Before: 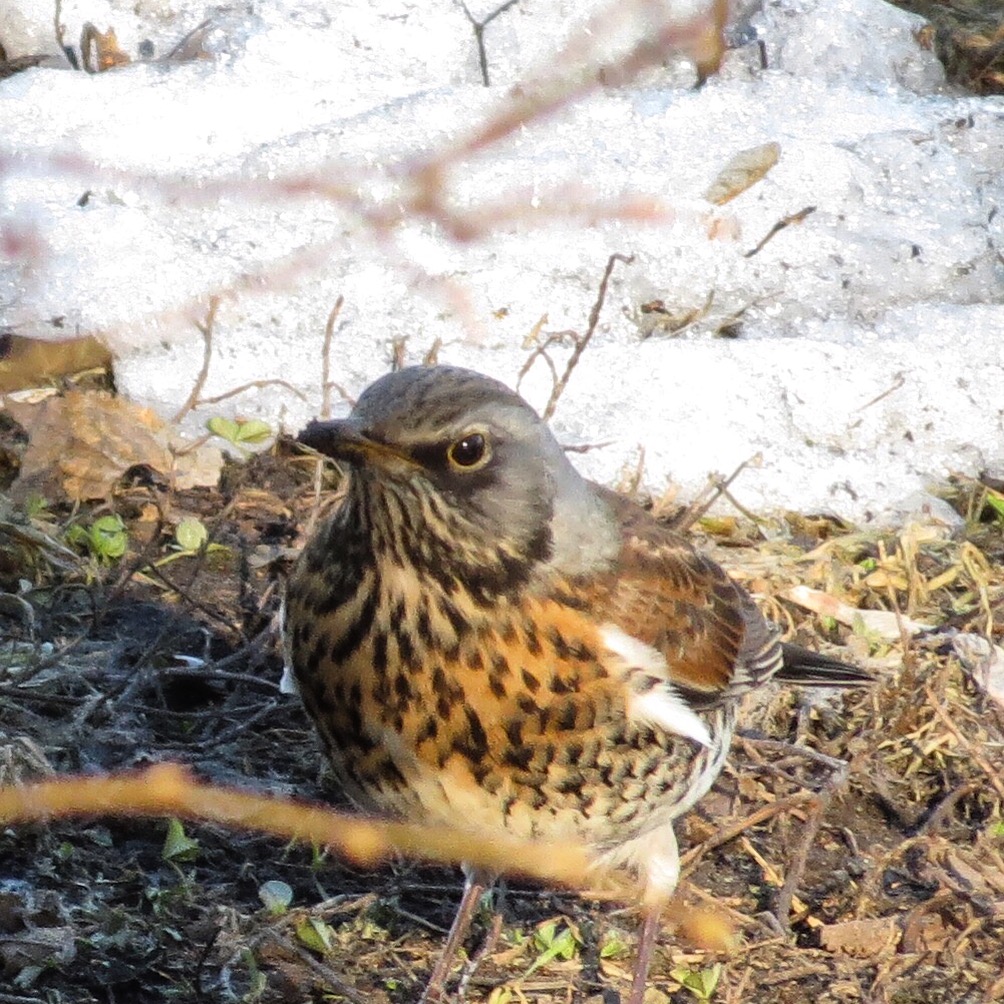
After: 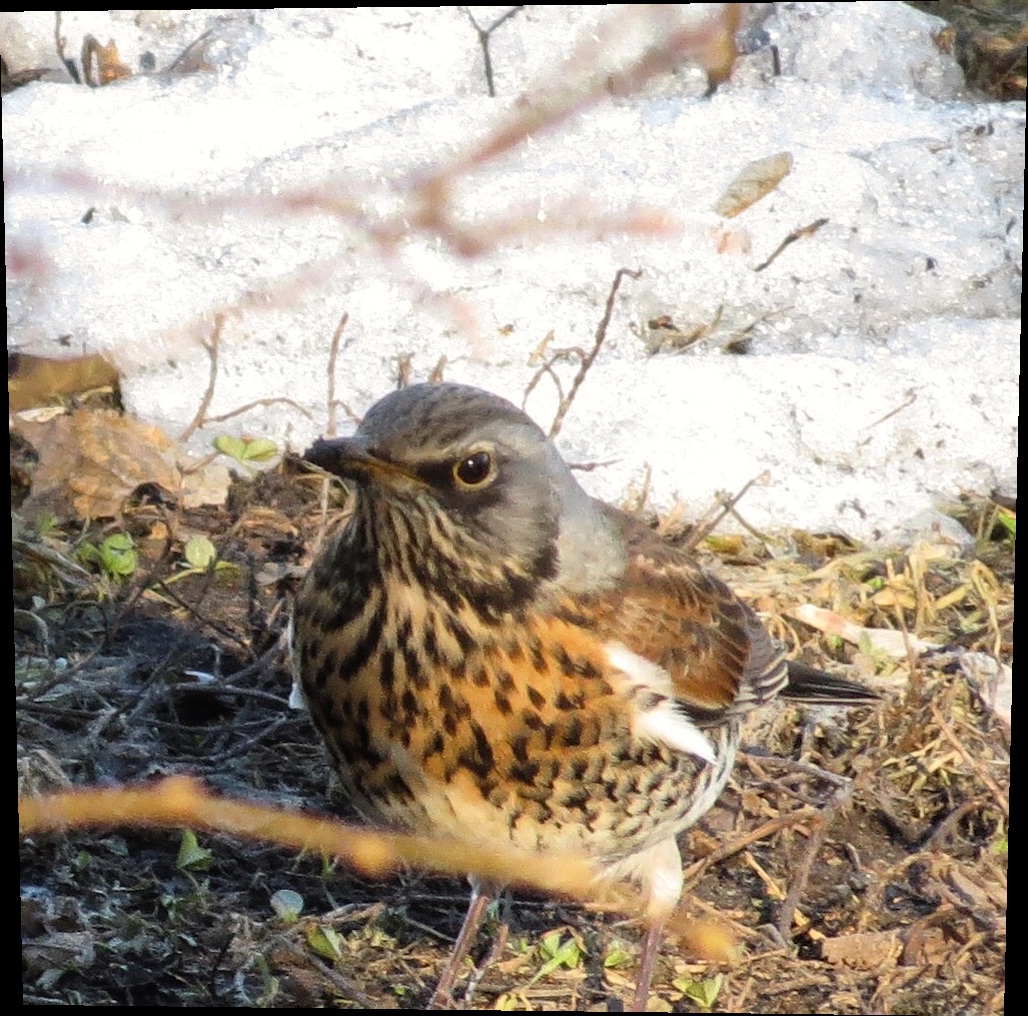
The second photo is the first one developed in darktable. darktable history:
white balance: red 1.009, blue 0.985
rotate and perspective: lens shift (vertical) 0.048, lens shift (horizontal) -0.024, automatic cropping off
